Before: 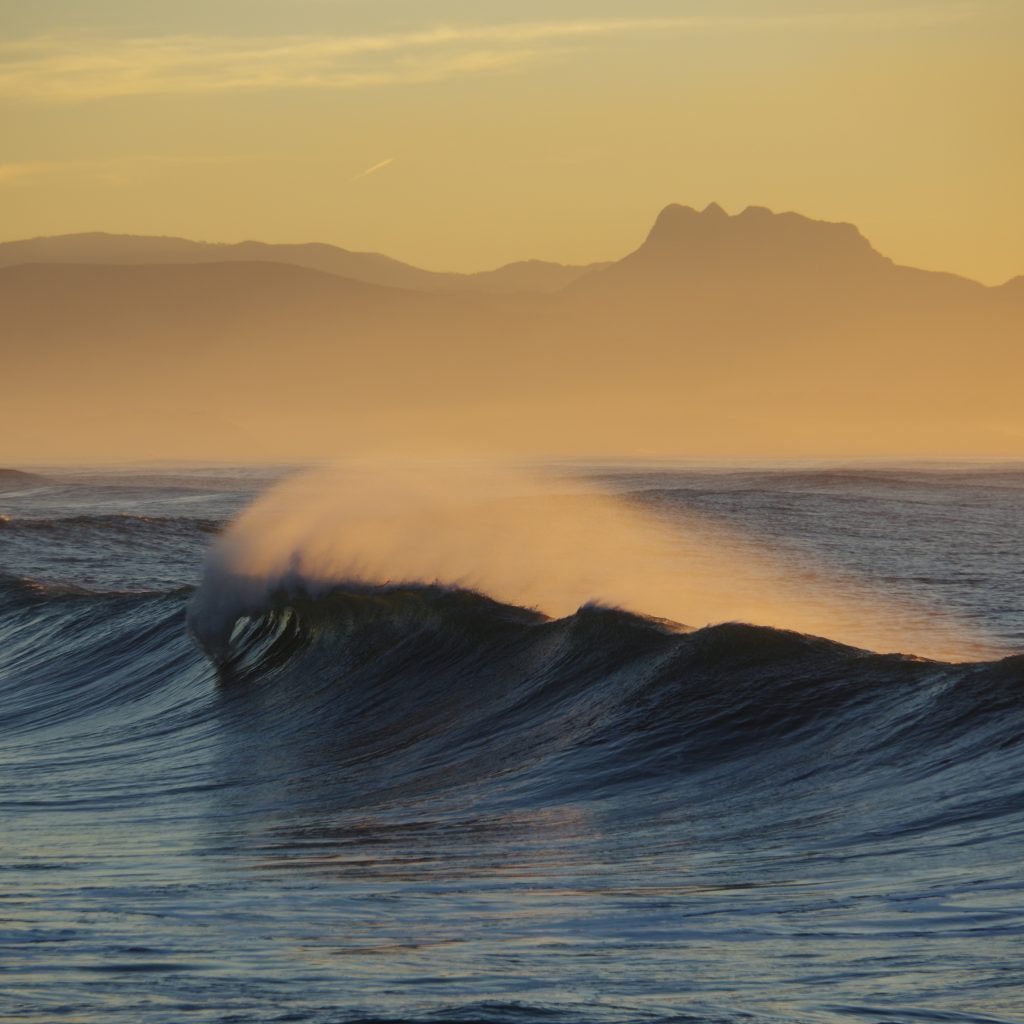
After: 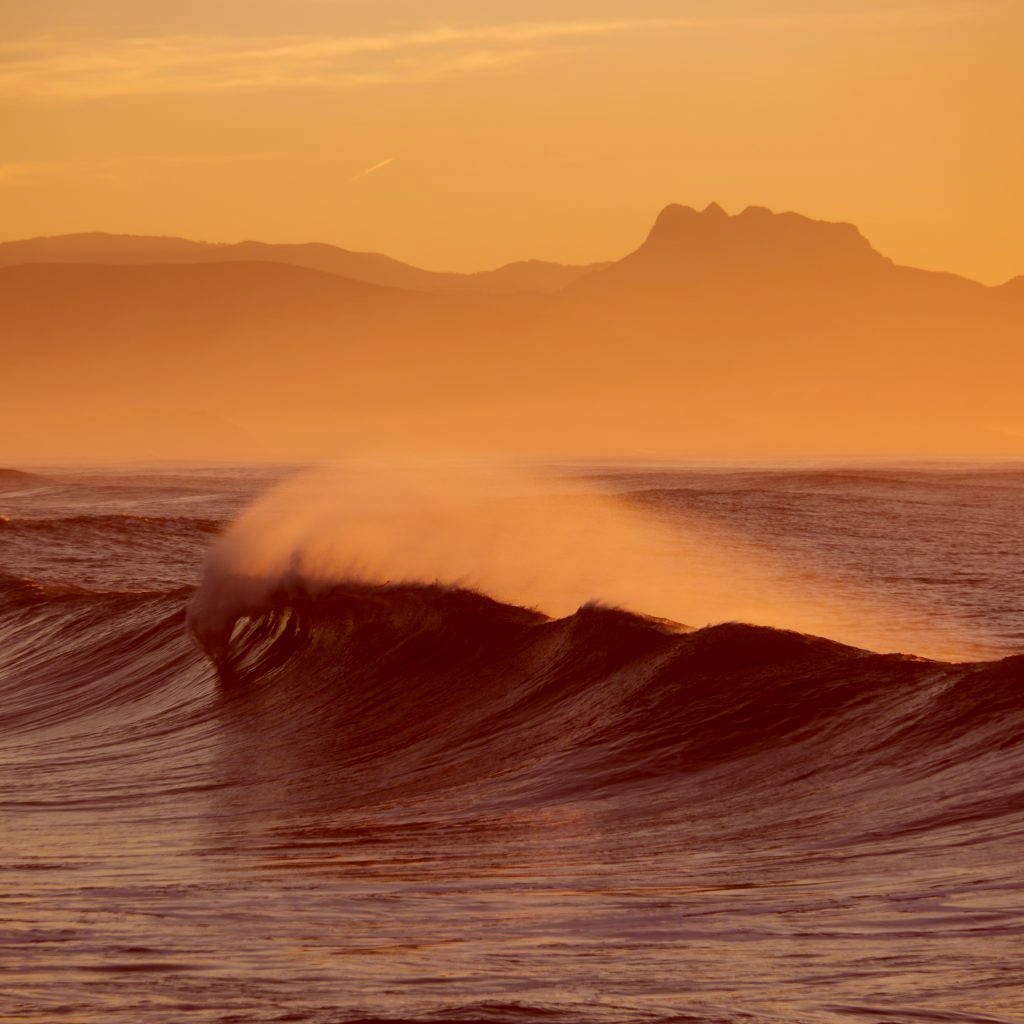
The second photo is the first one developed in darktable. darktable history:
color zones: curves: ch1 [(0.25, 0.61) (0.75, 0.248)]
color correction: highlights a* 9.14, highlights b* 8.87, shadows a* 39.67, shadows b* 39.96, saturation 0.808
